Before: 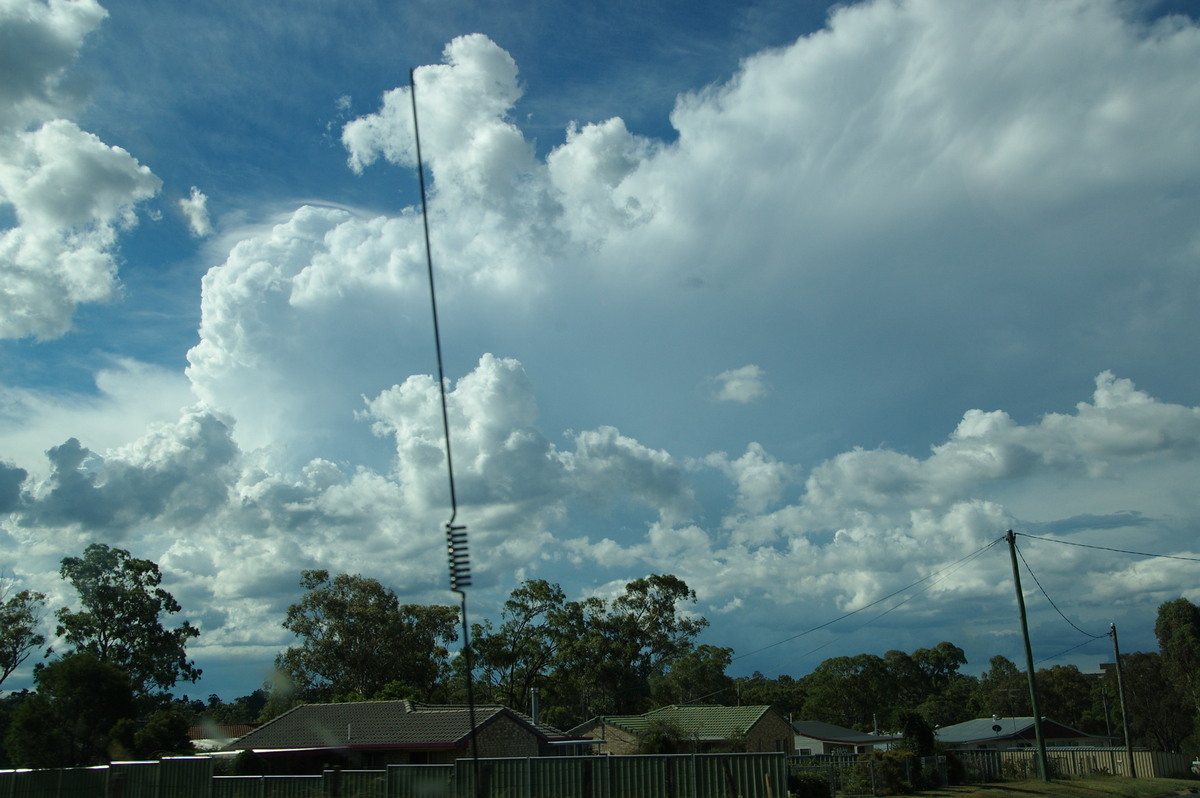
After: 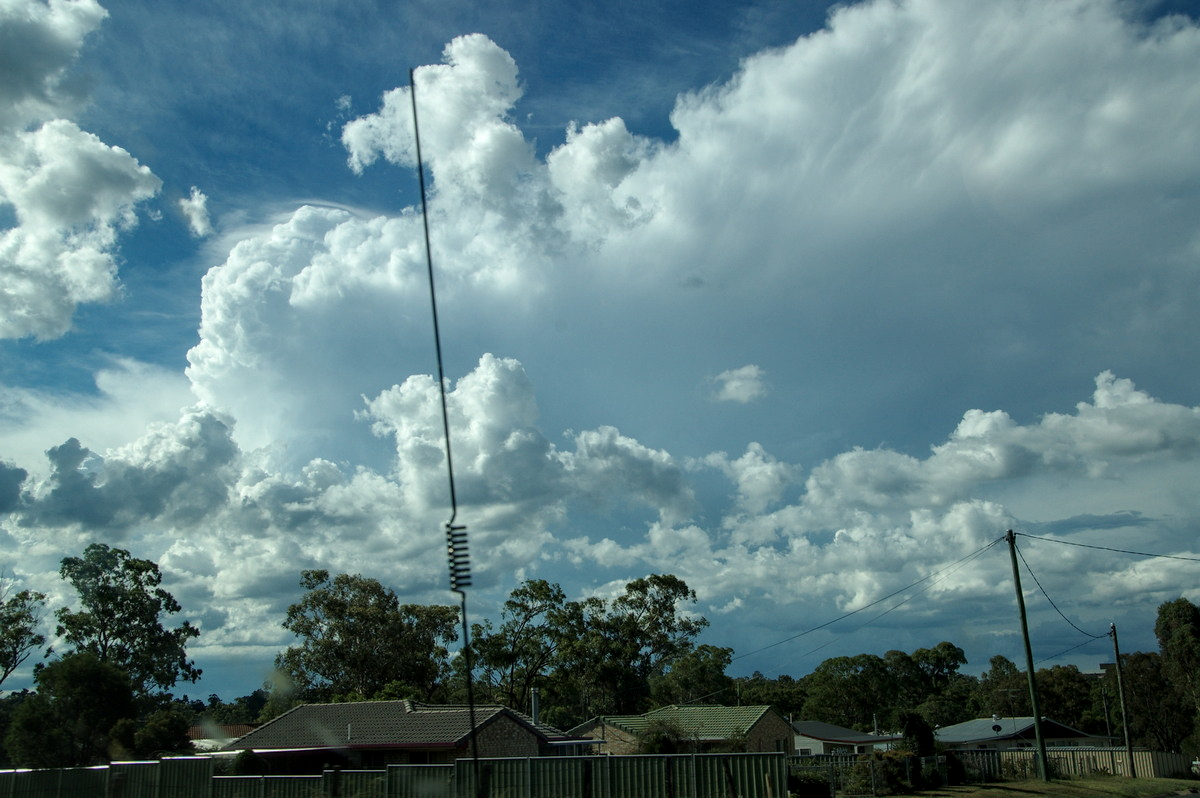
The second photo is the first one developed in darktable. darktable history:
exposure: compensate highlight preservation false
local contrast: detail 130%
